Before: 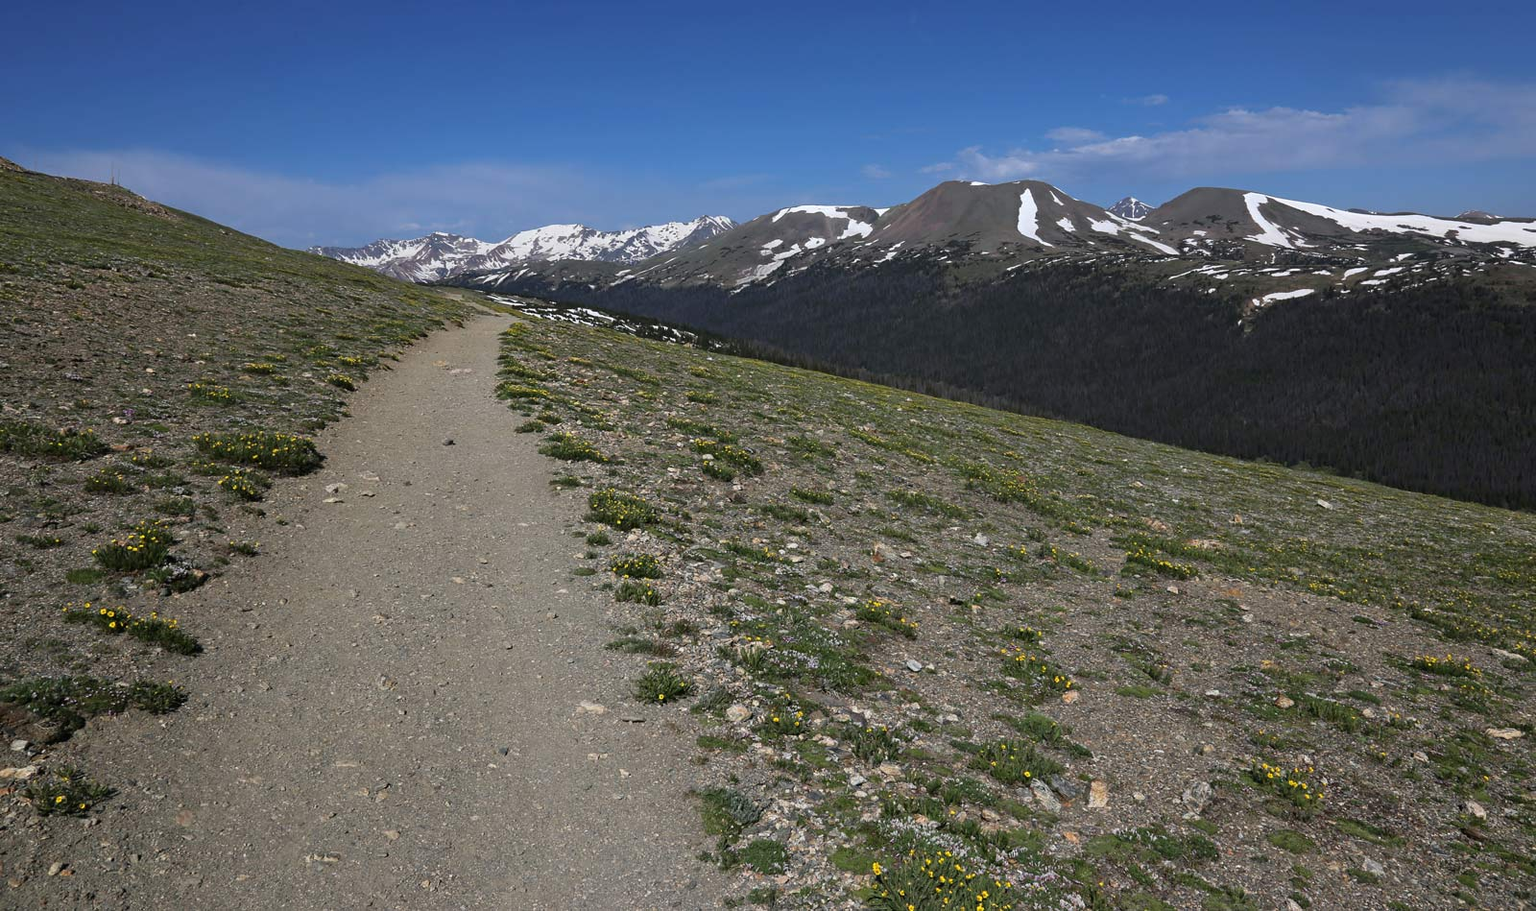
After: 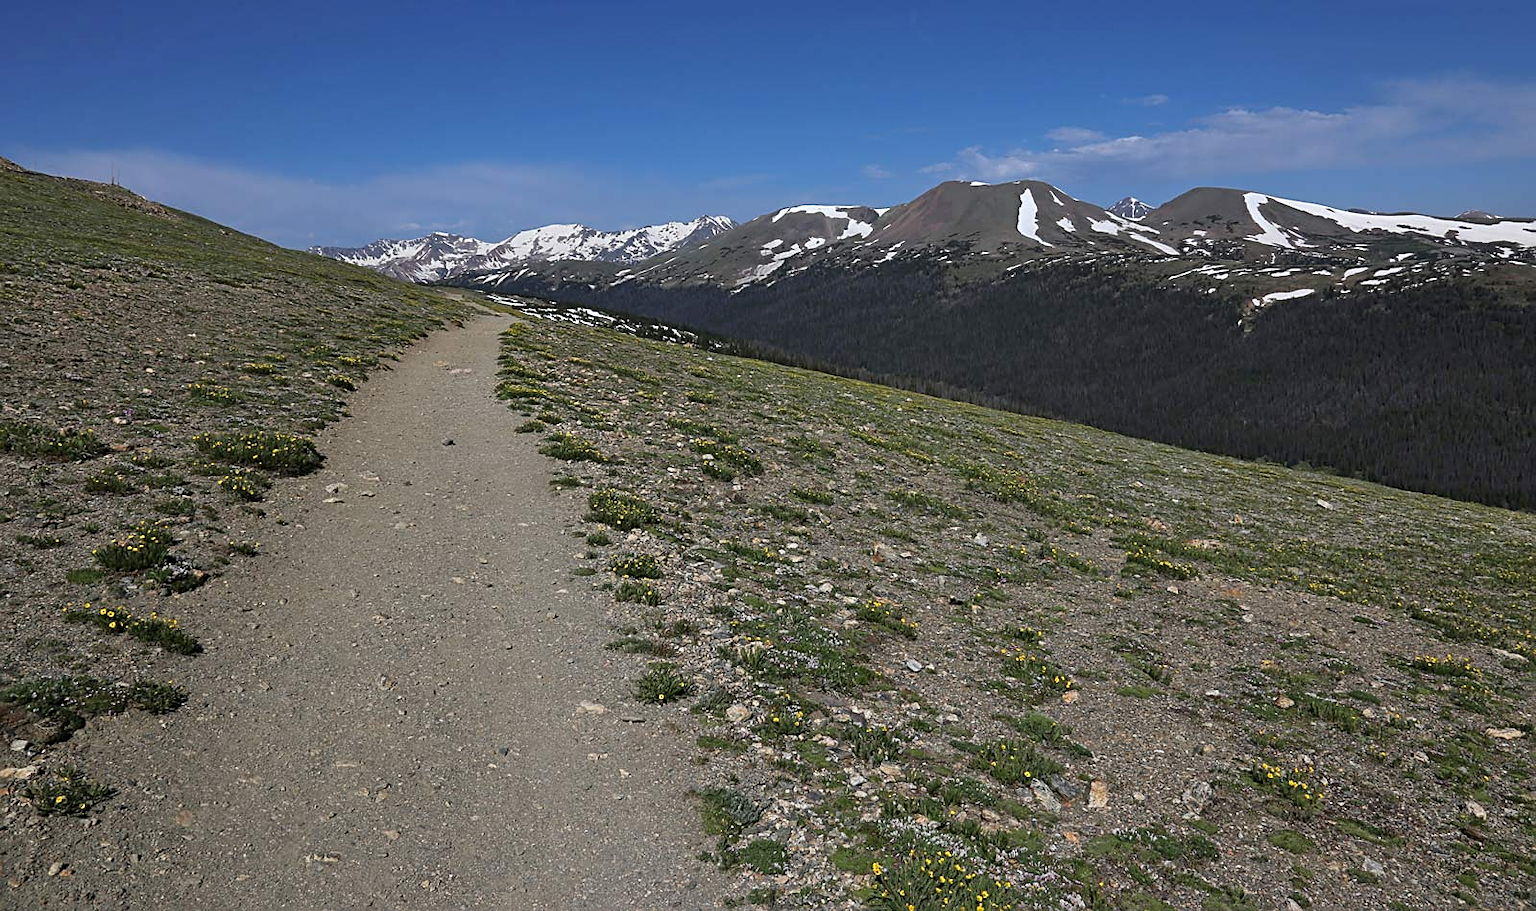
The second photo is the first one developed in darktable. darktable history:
sharpen: on, module defaults
shadows and highlights: shadows 43.71, white point adjustment -1.46, soften with gaussian
